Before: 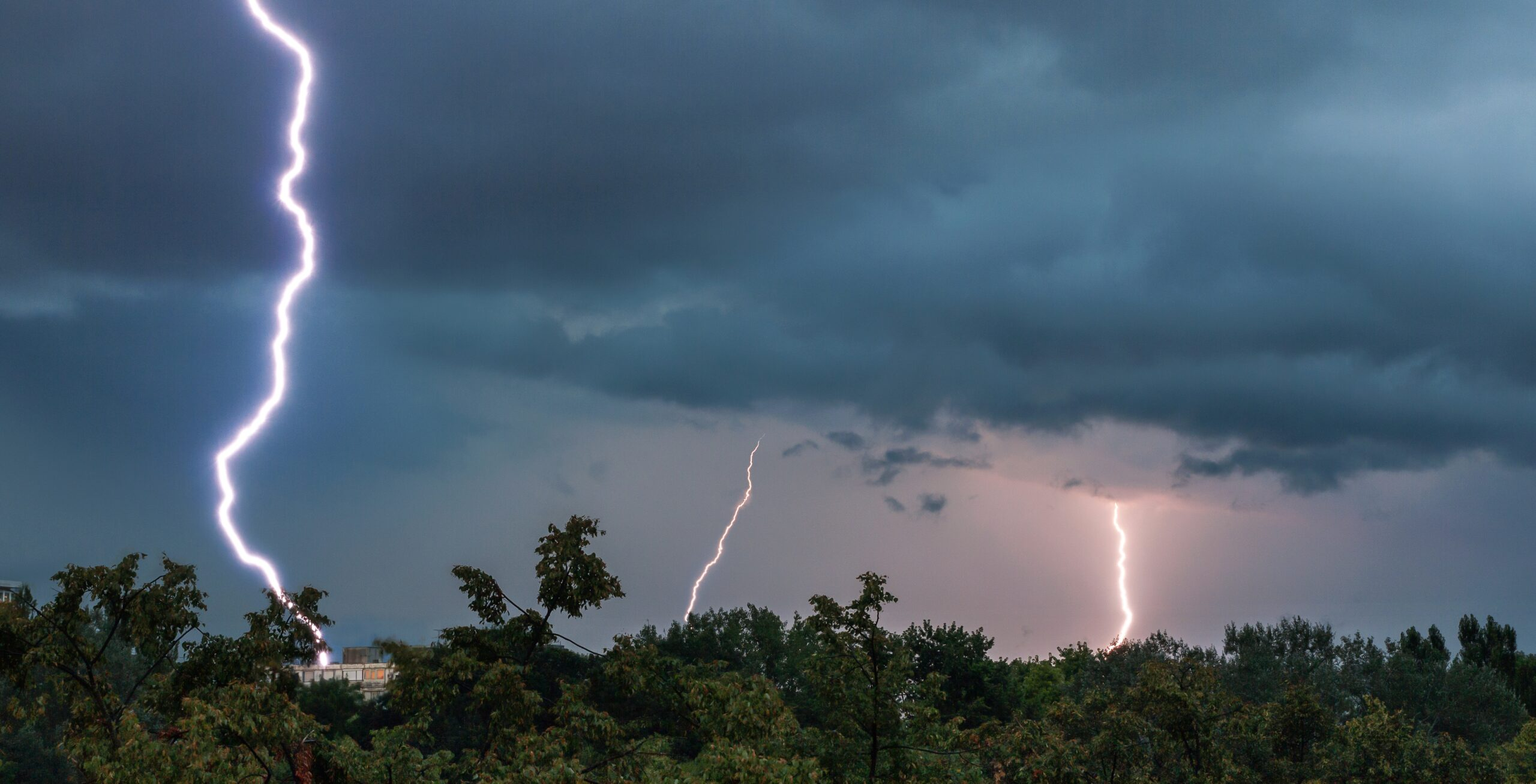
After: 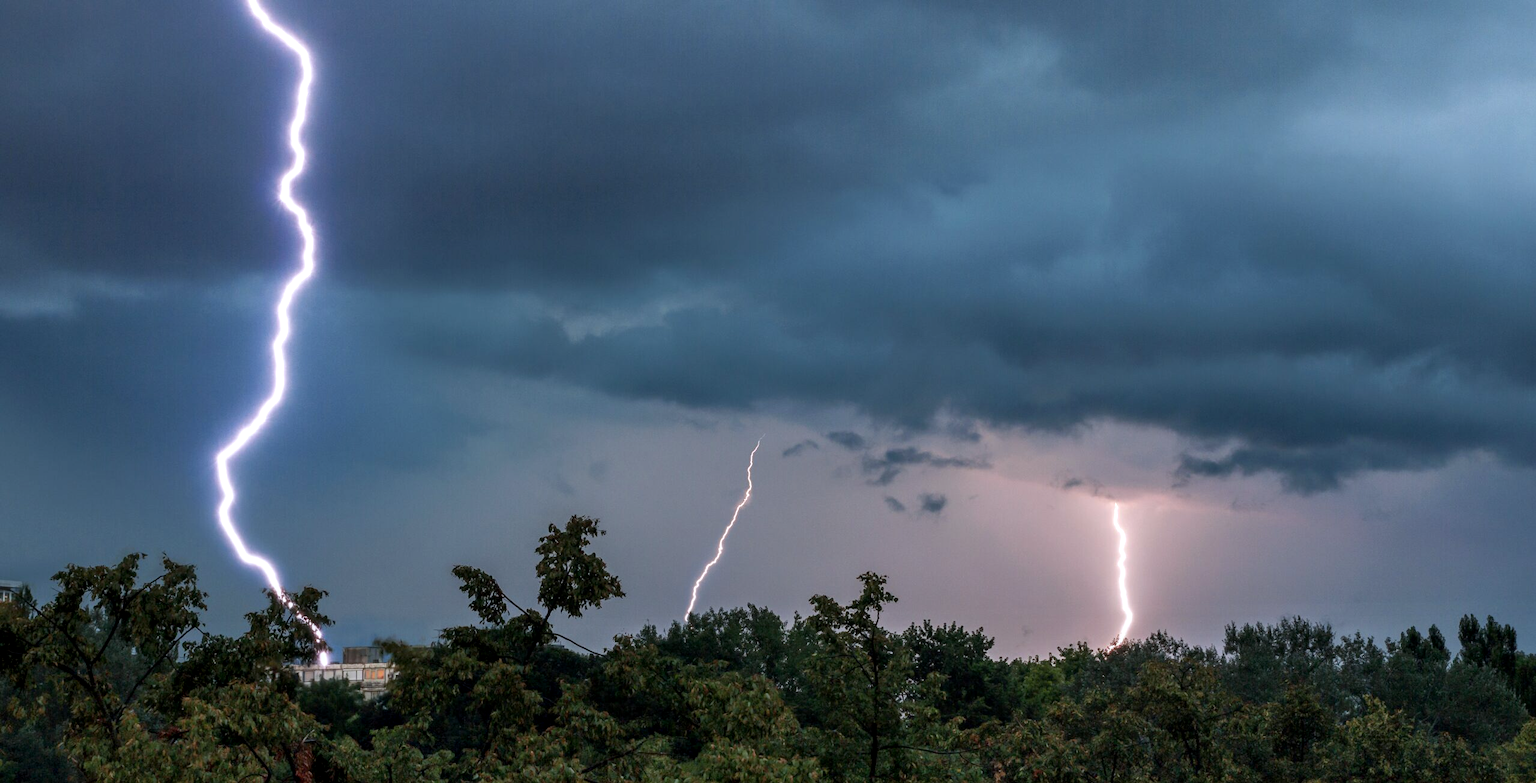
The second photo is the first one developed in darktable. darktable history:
local contrast: on, module defaults
white balance: red 0.976, blue 1.04
